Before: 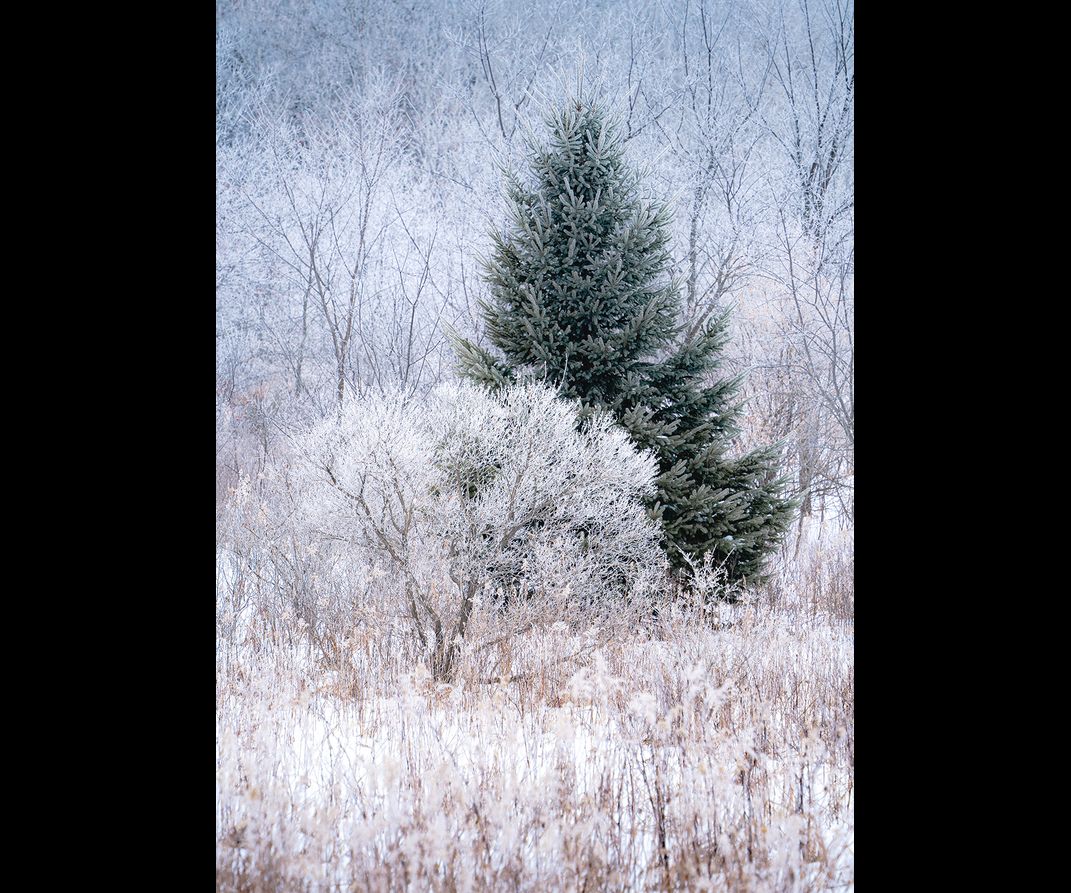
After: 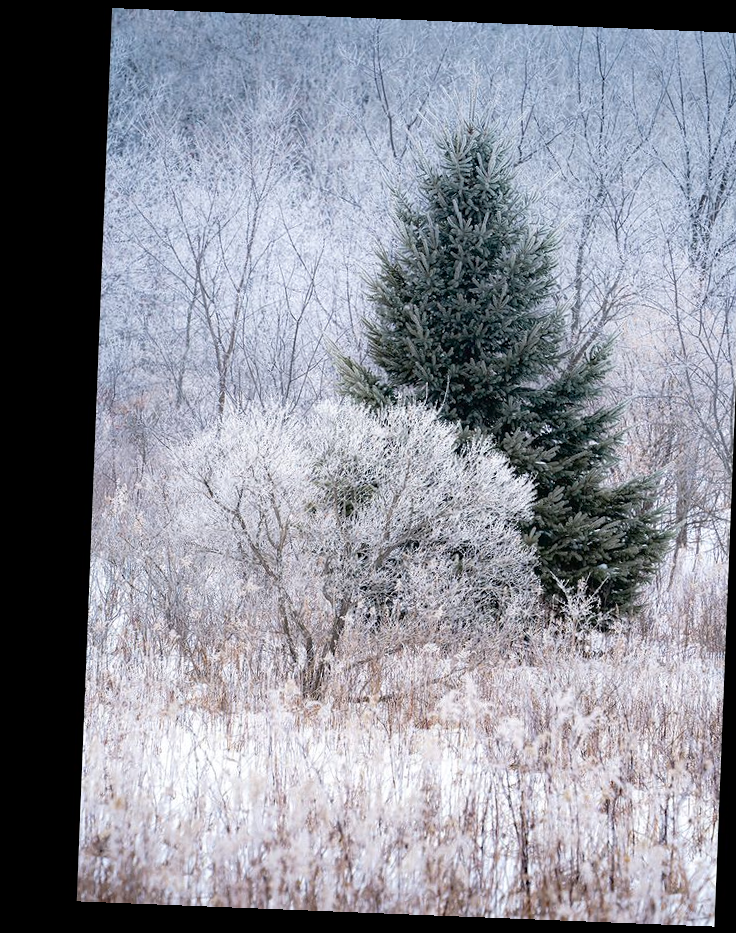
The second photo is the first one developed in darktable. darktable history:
contrast brightness saturation: brightness -0.09
crop and rotate: left 12.648%, right 20.685%
rotate and perspective: rotation 2.27°, automatic cropping off
color correction: saturation 0.98
